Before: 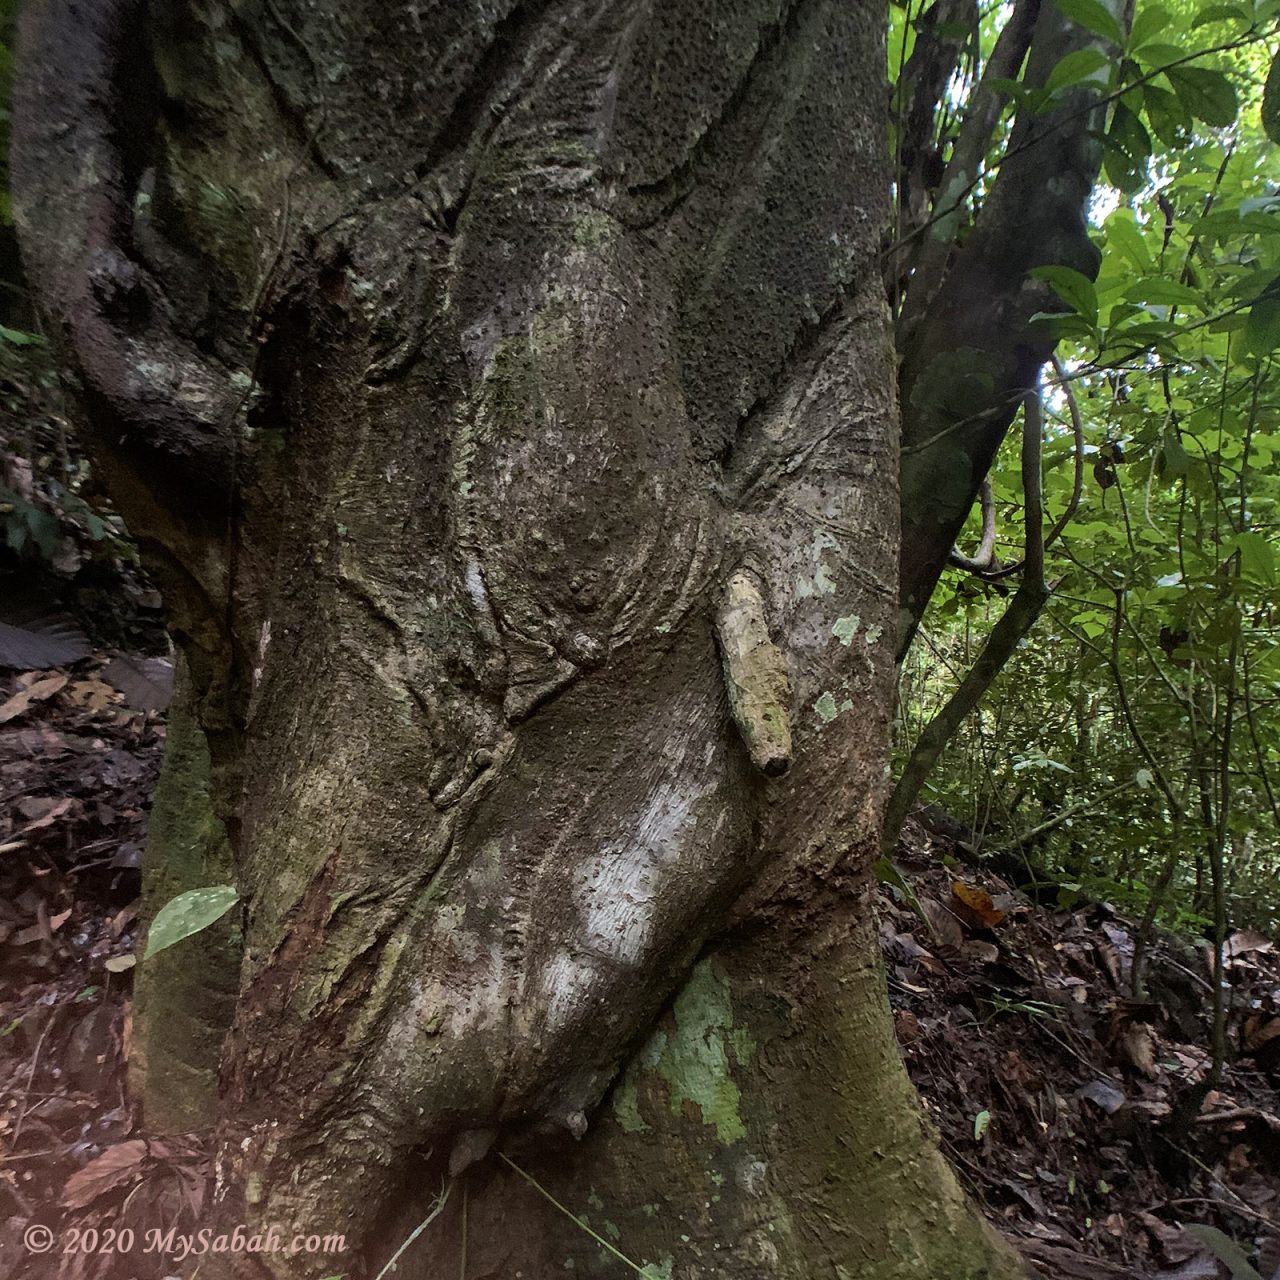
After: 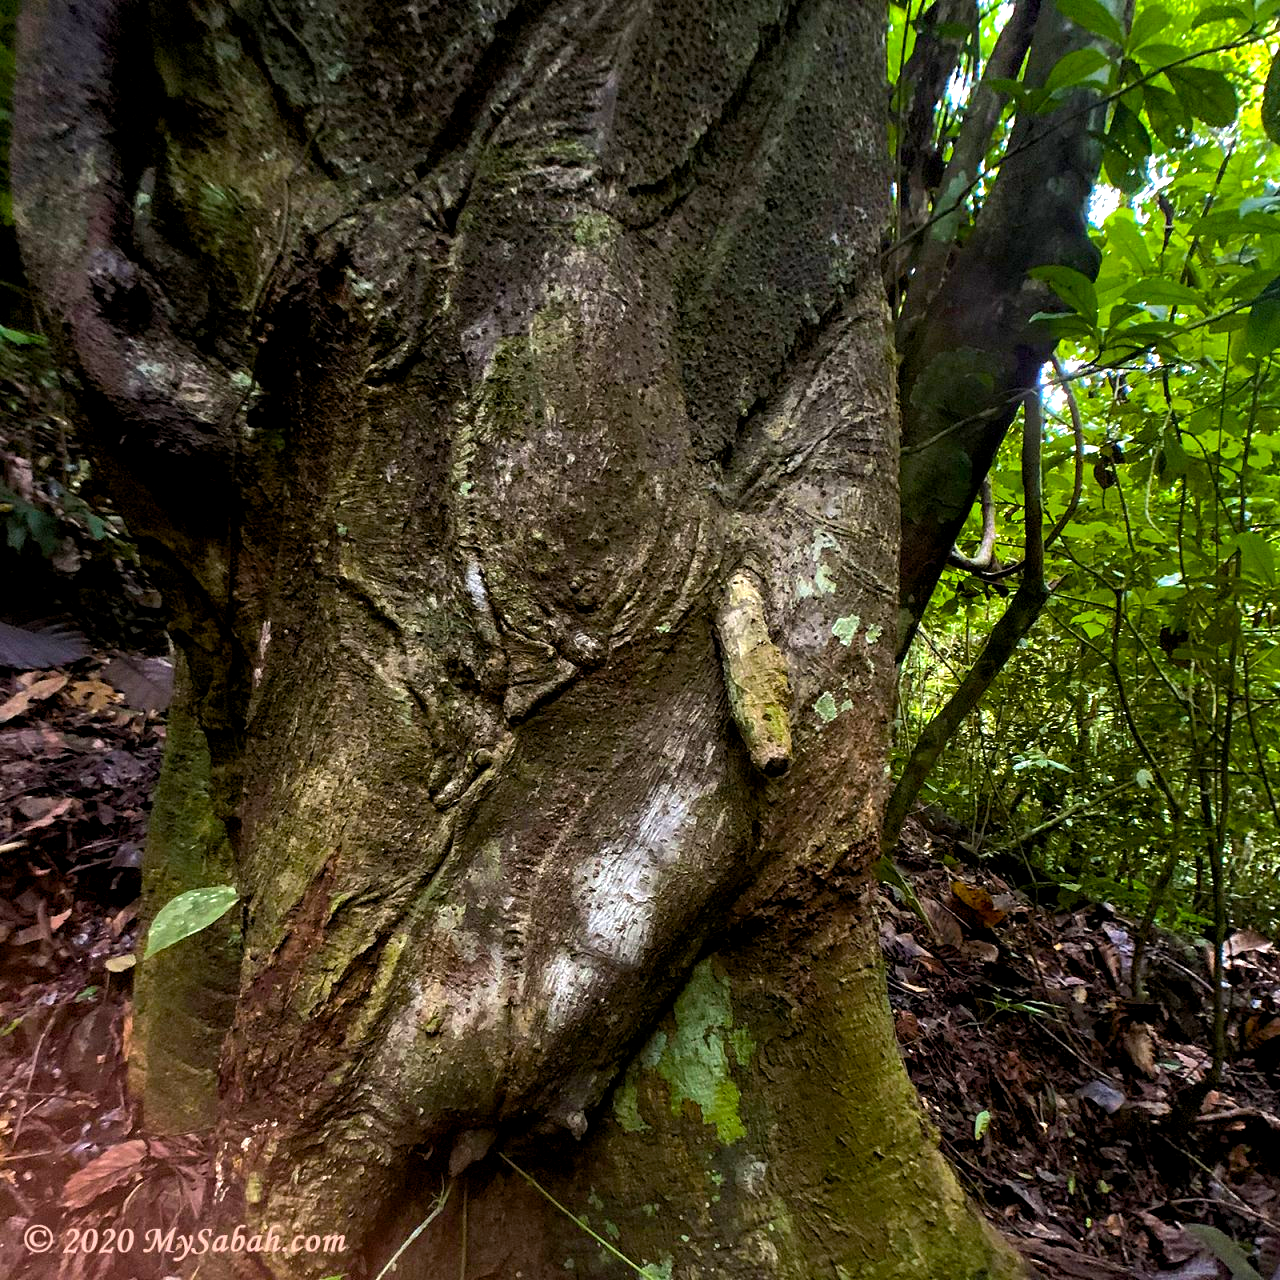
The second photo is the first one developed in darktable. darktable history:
color balance rgb: global offset › luminance -0.504%, perceptual saturation grading › global saturation 30.11%, perceptual brilliance grading › global brilliance 17.832%, global vibrance 35.034%, contrast 10.313%
